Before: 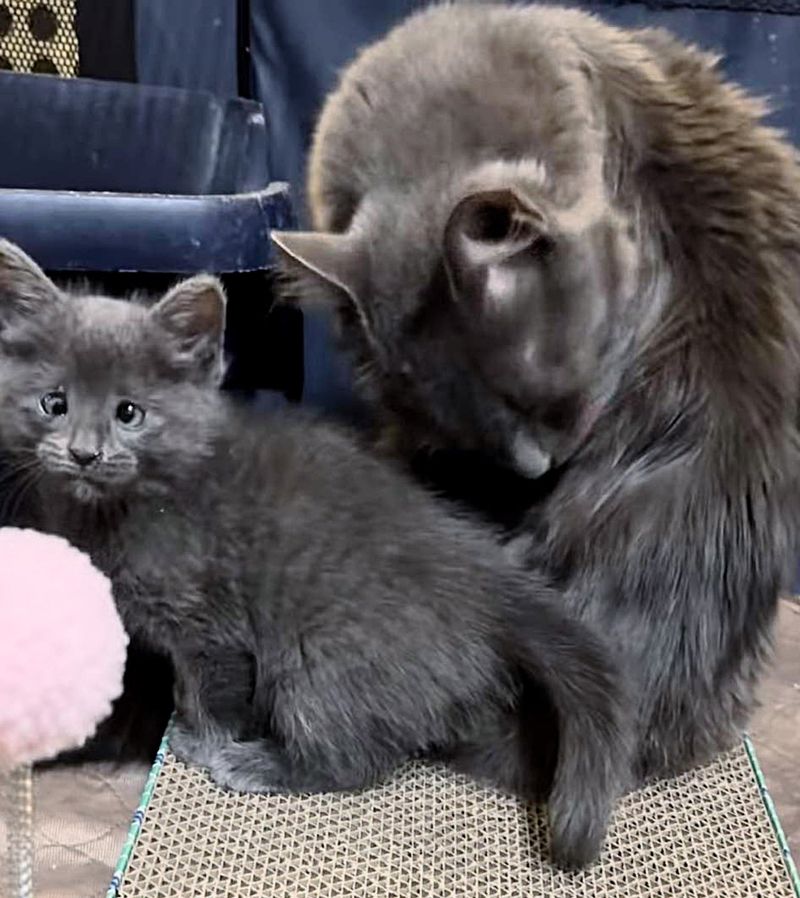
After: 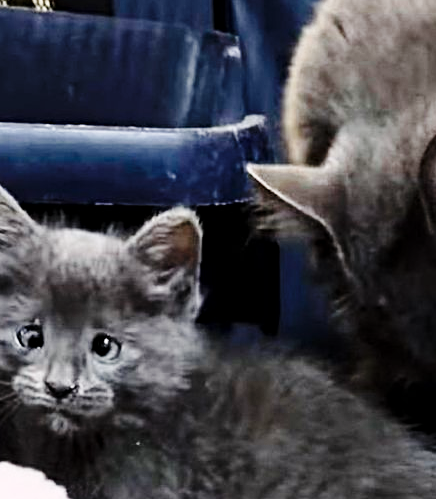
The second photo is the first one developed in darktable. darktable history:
haze removal: compatibility mode true, adaptive false
base curve: curves: ch0 [(0, 0) (0.036, 0.025) (0.121, 0.166) (0.206, 0.329) (0.605, 0.79) (1, 1)], preserve colors none
color zones: curves: ch0 [(0, 0.5) (0.125, 0.4) (0.25, 0.5) (0.375, 0.4) (0.5, 0.4) (0.625, 0.35) (0.75, 0.35) (0.875, 0.5)]; ch1 [(0, 0.35) (0.125, 0.45) (0.25, 0.35) (0.375, 0.35) (0.5, 0.35) (0.625, 0.35) (0.75, 0.45) (0.875, 0.35)]; ch2 [(0, 0.6) (0.125, 0.5) (0.25, 0.5) (0.375, 0.6) (0.5, 0.6) (0.625, 0.5) (0.75, 0.5) (0.875, 0.5)]
crop and rotate: left 3.054%, top 7.499%, right 42.437%, bottom 36.839%
